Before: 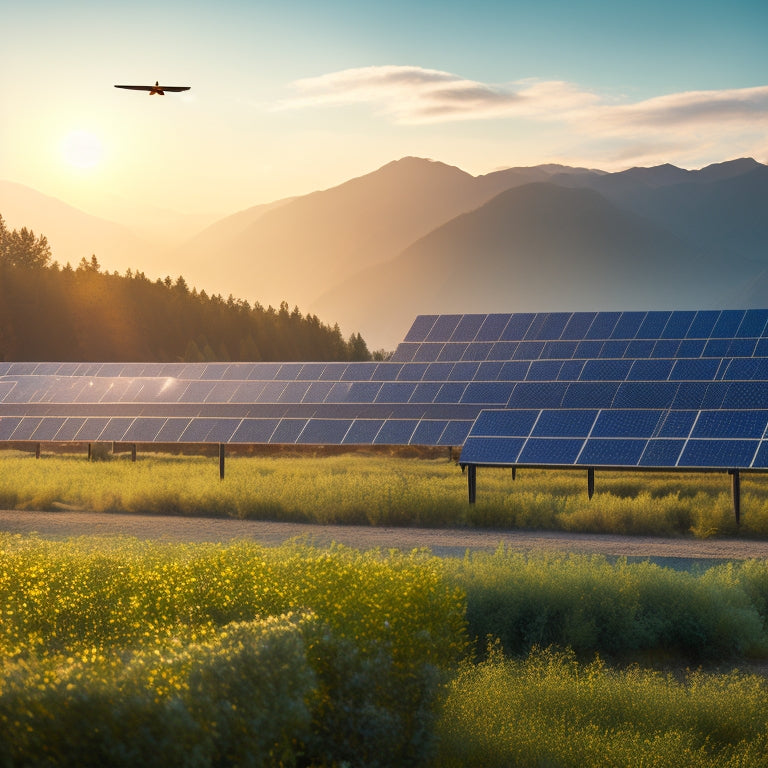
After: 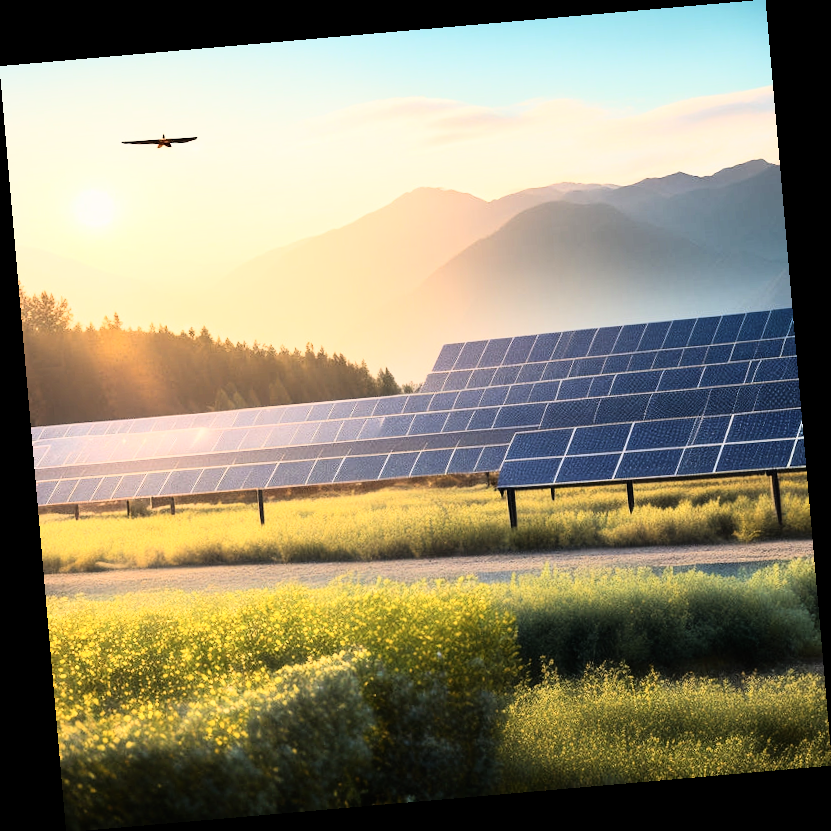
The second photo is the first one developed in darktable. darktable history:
rotate and perspective: rotation -4.98°, automatic cropping off
color balance: contrast -15%
rgb curve: curves: ch0 [(0, 0) (0.21, 0.15) (0.24, 0.21) (0.5, 0.75) (0.75, 0.96) (0.89, 0.99) (1, 1)]; ch1 [(0, 0.02) (0.21, 0.13) (0.25, 0.2) (0.5, 0.67) (0.75, 0.9) (0.89, 0.97) (1, 1)]; ch2 [(0, 0.02) (0.21, 0.13) (0.25, 0.2) (0.5, 0.67) (0.75, 0.9) (0.89, 0.97) (1, 1)], compensate middle gray true
